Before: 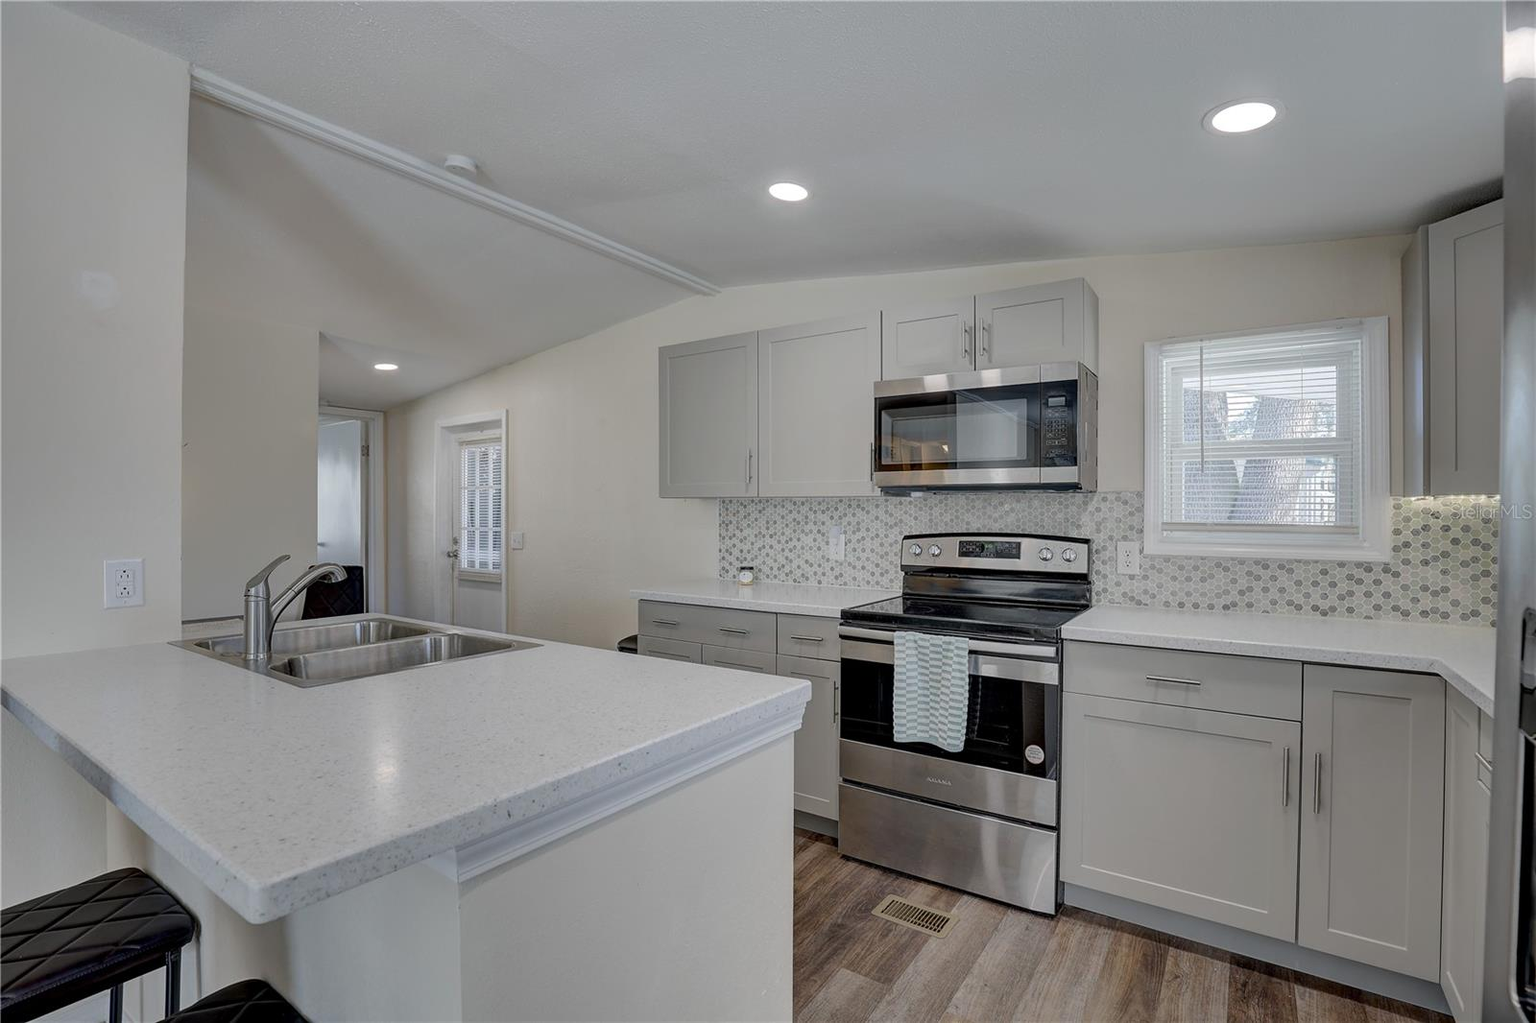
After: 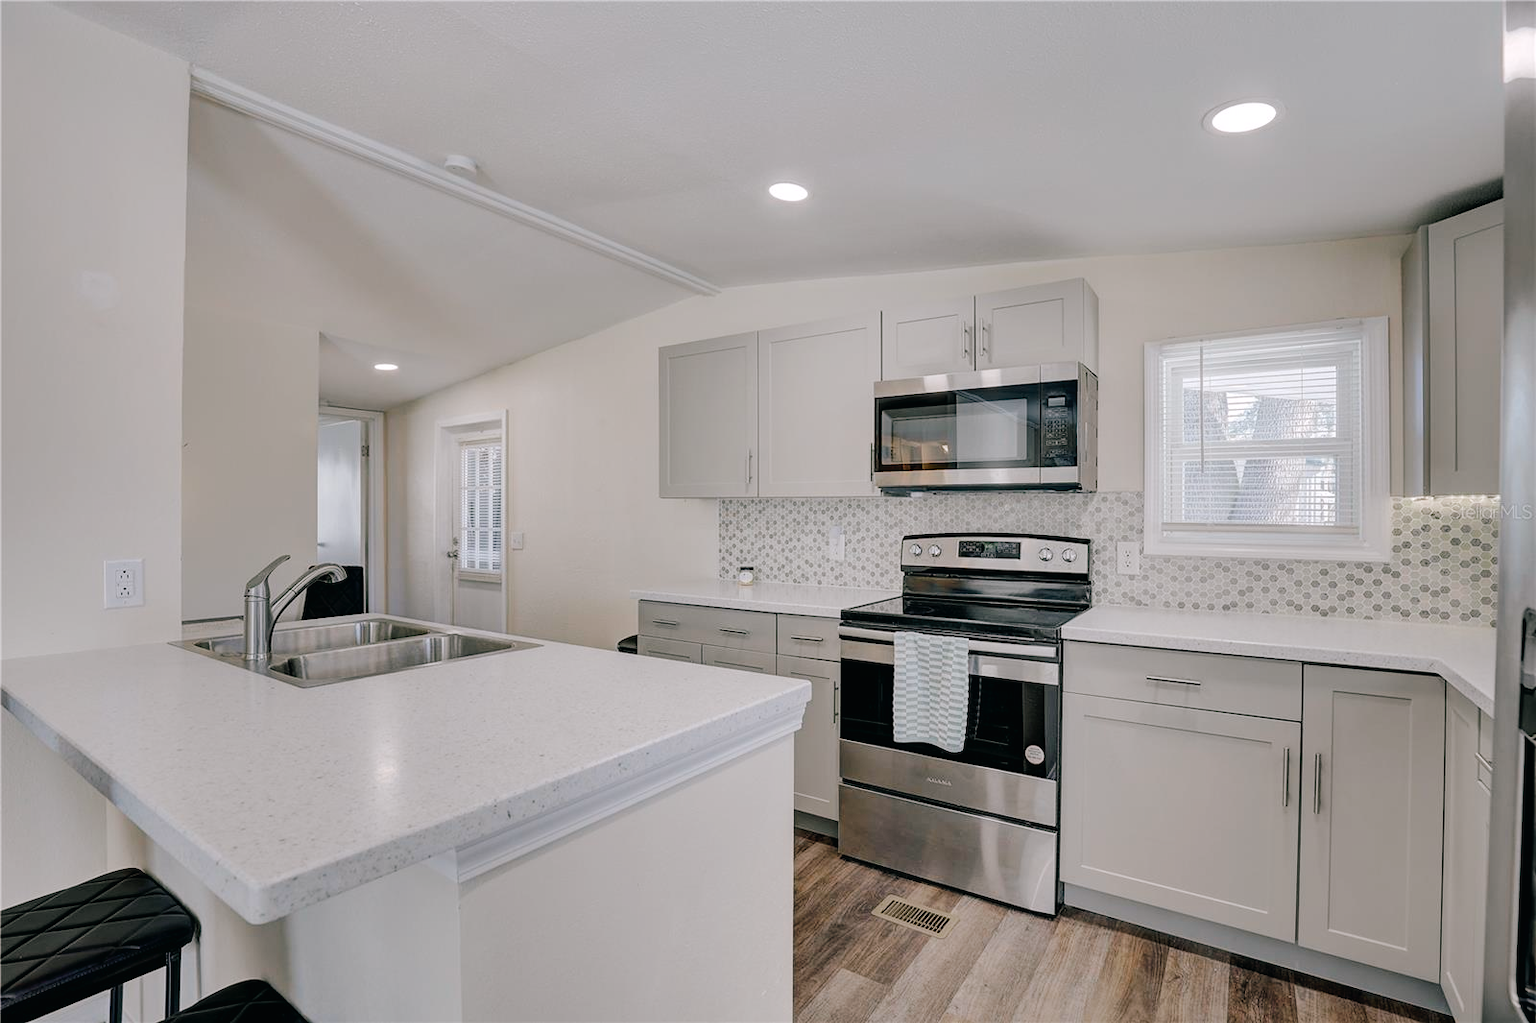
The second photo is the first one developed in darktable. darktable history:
tone curve: curves: ch0 [(0, 0) (0.003, 0.009) (0.011, 0.009) (0.025, 0.01) (0.044, 0.02) (0.069, 0.032) (0.1, 0.048) (0.136, 0.092) (0.177, 0.153) (0.224, 0.217) (0.277, 0.306) (0.335, 0.402) (0.399, 0.488) (0.468, 0.574) (0.543, 0.648) (0.623, 0.716) (0.709, 0.783) (0.801, 0.851) (0.898, 0.92) (1, 1)], preserve colors none
color look up table: target L [92.14, 90.04, 86.92, 86.2, 69.76, 63.49, 58.88, 52.5, 42.17, 37.5, 22.29, 200.57, 89.54, 80.1, 61.7, 57.91, 60.13, 50.09, 49.32, 46.57, 42.04, 37.7, 30.6, 17.62, 98.13, 82.9, 73.21, 70.53, 70.09, 60.2, 58.64, 67.94, 51.74, 42.12, 39.85, 36.29, 31.2, 31.19, 31.38, 13.57, 6.365, 84.36, 79.55, 63.23, 59.24, 60.52, 36.69, 32.4, 6.729], target a [-23.22, -21.41, -38.09, -40.51, -18.13, -39.4, -59.41, -27.55, -16.93, -30.11, -19.47, 0, 4.301, 12.45, 30.26, 61.84, 16.4, 8.887, 46.84, 72.38, 47.44, 54.7, 5.206, 25.77, 2.595, 33.16, 37.14, 21.13, 32.2, 45.8, 71.24, 54.39, 63.21, 5.967, 15.89, 40.74, 42.41, 21.97, 19.48, 22.27, 21.52, -43.93, -33.78, -41.99, -20.27, -15.24, -20.56, -5.609, -4.938], target b [47.43, 16.85, 27.87, 10.74, 8.735, 21.55, 37.56, 39.89, 21.32, 21.04, 16.56, 0, 23.2, 64.46, 36.43, 32.82, 9.2, 45.85, 18.66, 51.87, 42.75, 41.31, 3.45, 17.69, -2.003, -19.38, 2.019, -23.05, -38.6, -19.97, -30.2, -39.83, -2.976, -63.87, -38.54, -55.47, -8.448, -12.96, -73.16, -36.81, -19.47, -18.24, -23.64, -2.726, -44.36, -15.78, -4.033, -25.52, -9.063], num patches 49
